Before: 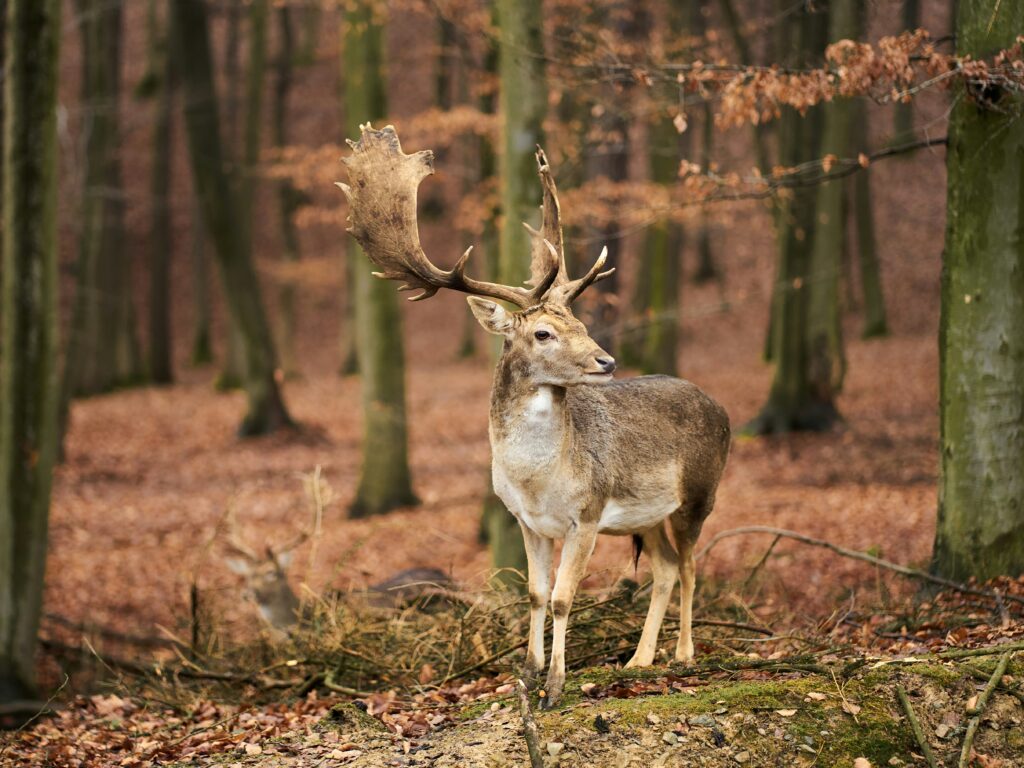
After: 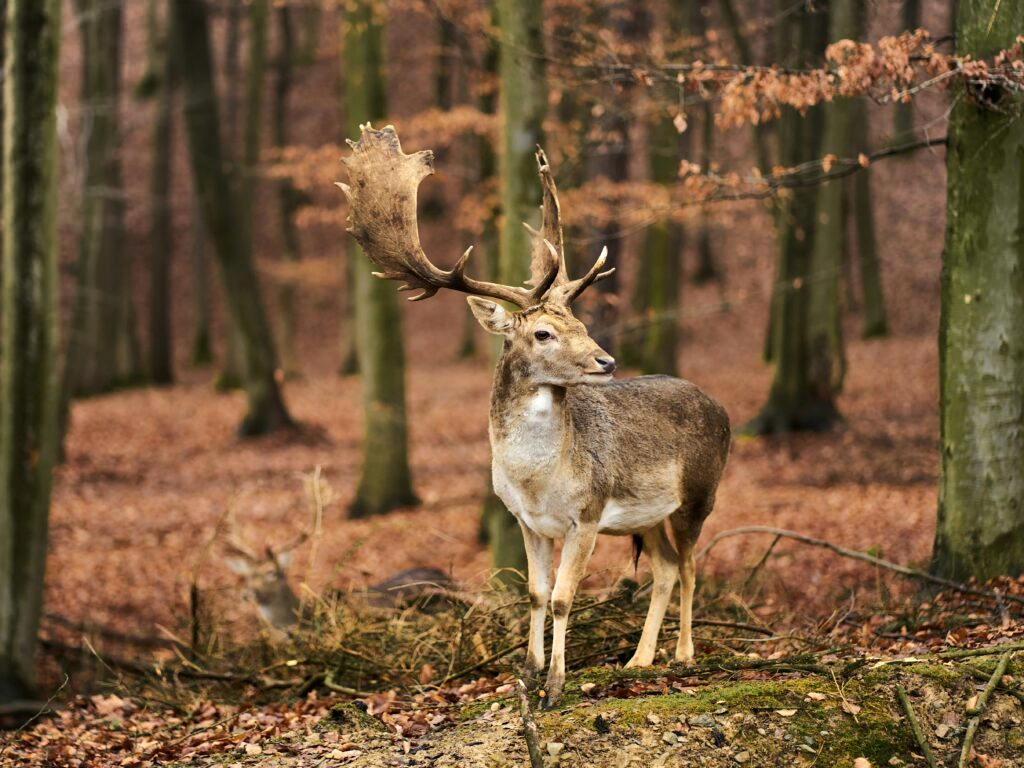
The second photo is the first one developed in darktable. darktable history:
tone equalizer: -8 EV -0.401 EV, -7 EV -0.412 EV, -6 EV -0.323 EV, -5 EV -0.261 EV, -3 EV 0.194 EV, -2 EV 0.347 EV, -1 EV 0.401 EV, +0 EV 0.414 EV, edges refinement/feathering 500, mask exposure compensation -1.57 EV, preserve details no
shadows and highlights: shadows 82.35, white point adjustment -9, highlights -61.23, soften with gaussian
